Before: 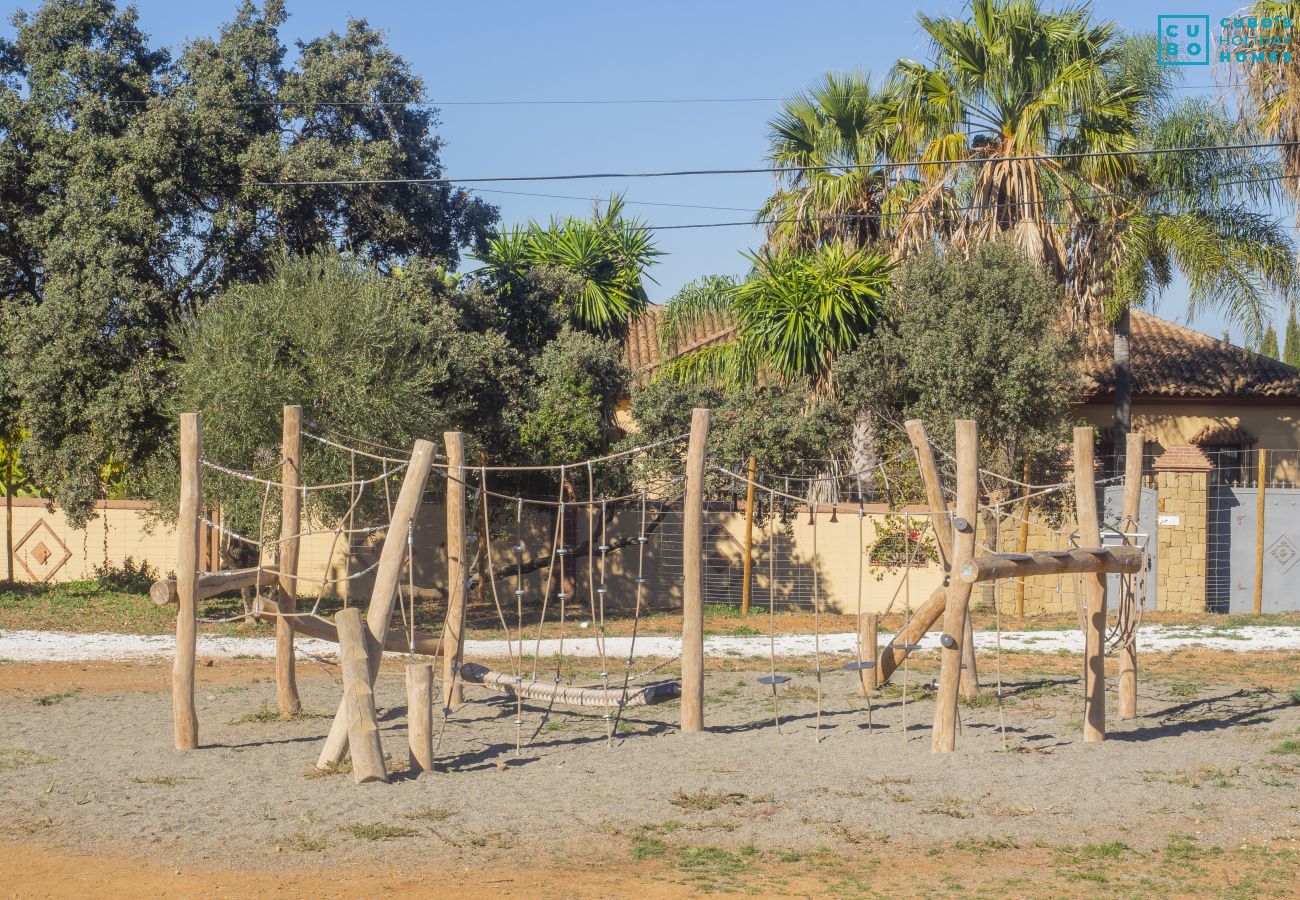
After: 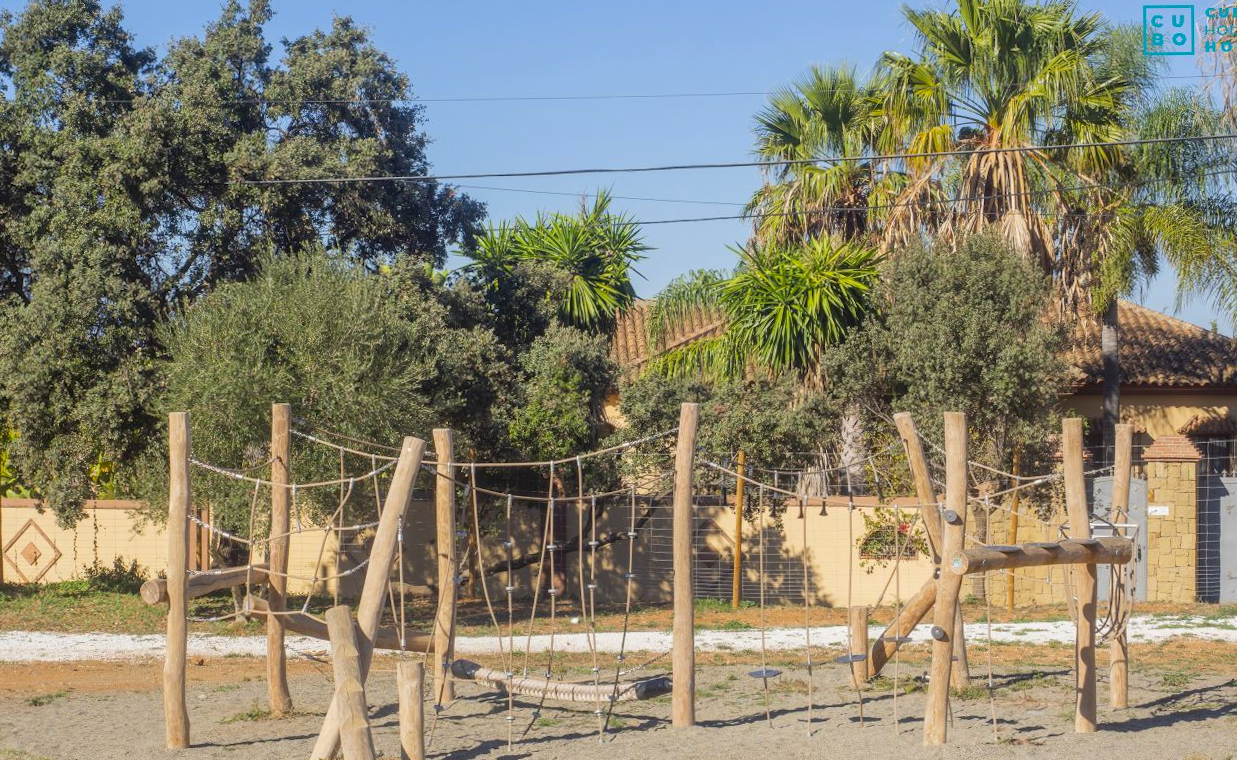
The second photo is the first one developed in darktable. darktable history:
color balance rgb: perceptual saturation grading › global saturation -0.074%, global vibrance 20%
crop and rotate: angle 0.519°, left 0.261%, right 3.312%, bottom 14.344%
